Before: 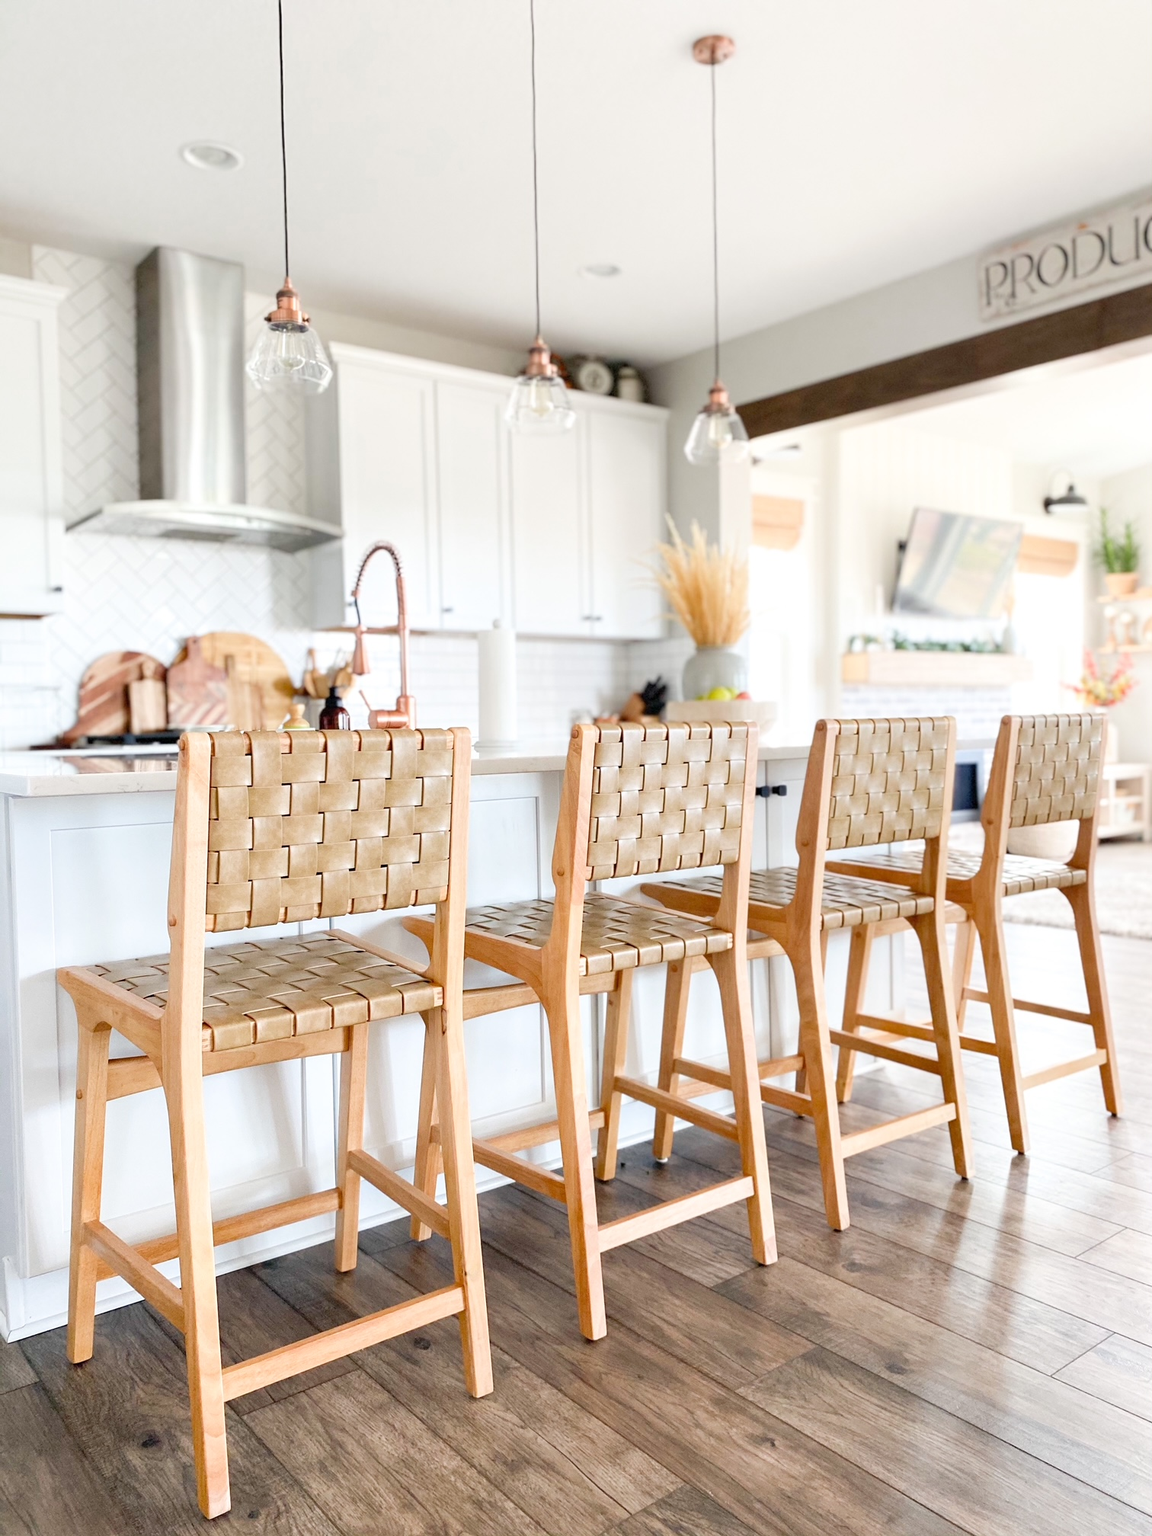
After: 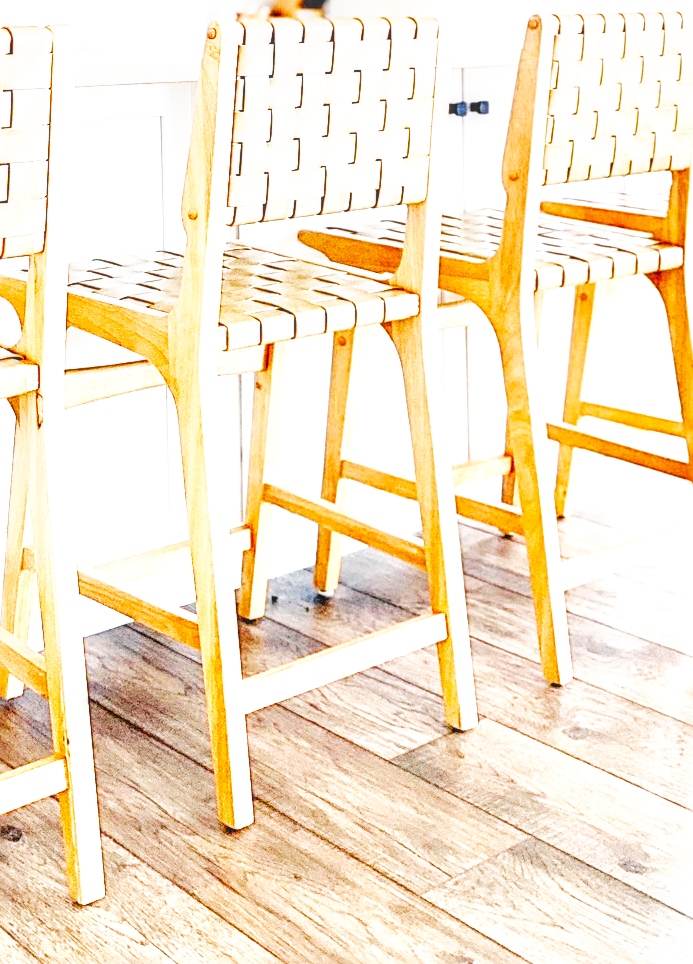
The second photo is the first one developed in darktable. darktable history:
base curve: curves: ch0 [(0, 0) (0.007, 0.004) (0.027, 0.03) (0.046, 0.07) (0.207, 0.54) (0.442, 0.872) (0.673, 0.972) (1, 1)], preserve colors none
exposure: black level correction 0, exposure 0.698 EV, compensate highlight preservation false
crop: left 35.974%, top 46.175%, right 18.18%, bottom 6.007%
sharpen: radius 2.531, amount 0.632
color balance rgb: perceptual saturation grading › global saturation 20%, perceptual saturation grading › highlights -24.989%, perceptual saturation grading › shadows 24.43%, perceptual brilliance grading › global brilliance 2.613%, perceptual brilliance grading › highlights -3.415%, perceptual brilliance grading › shadows 2.99%, contrast 4.729%
local contrast: highlights 3%, shadows 3%, detail 134%
